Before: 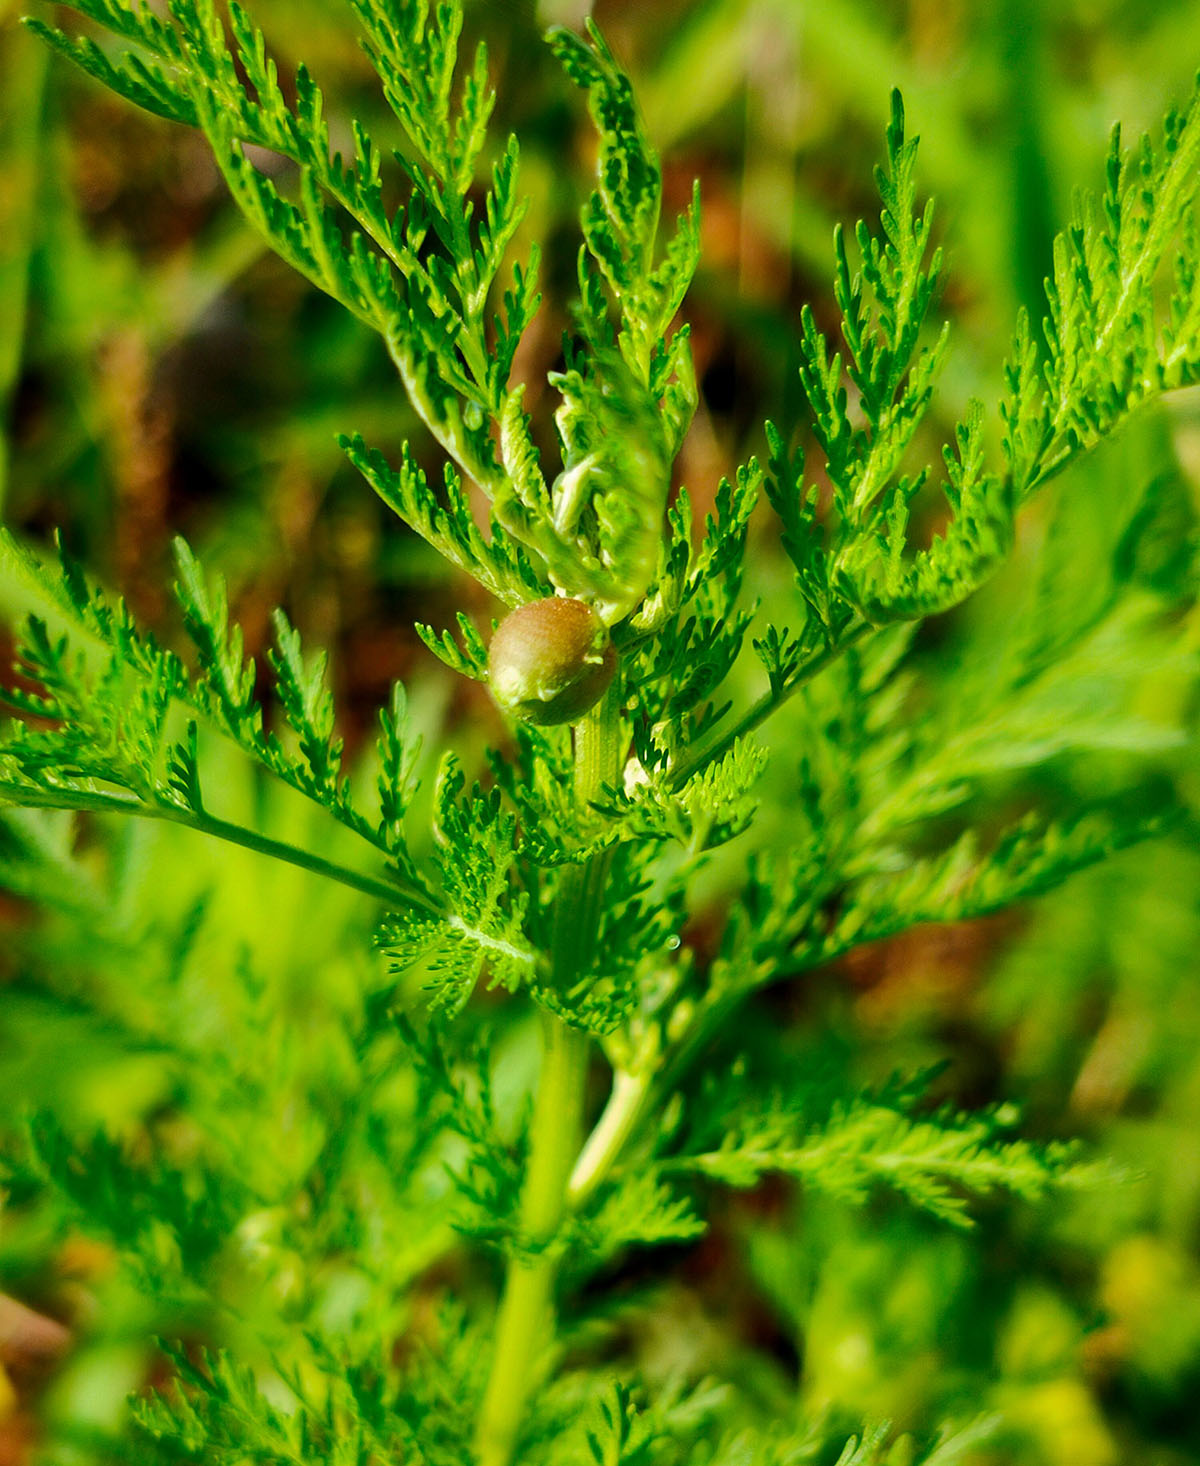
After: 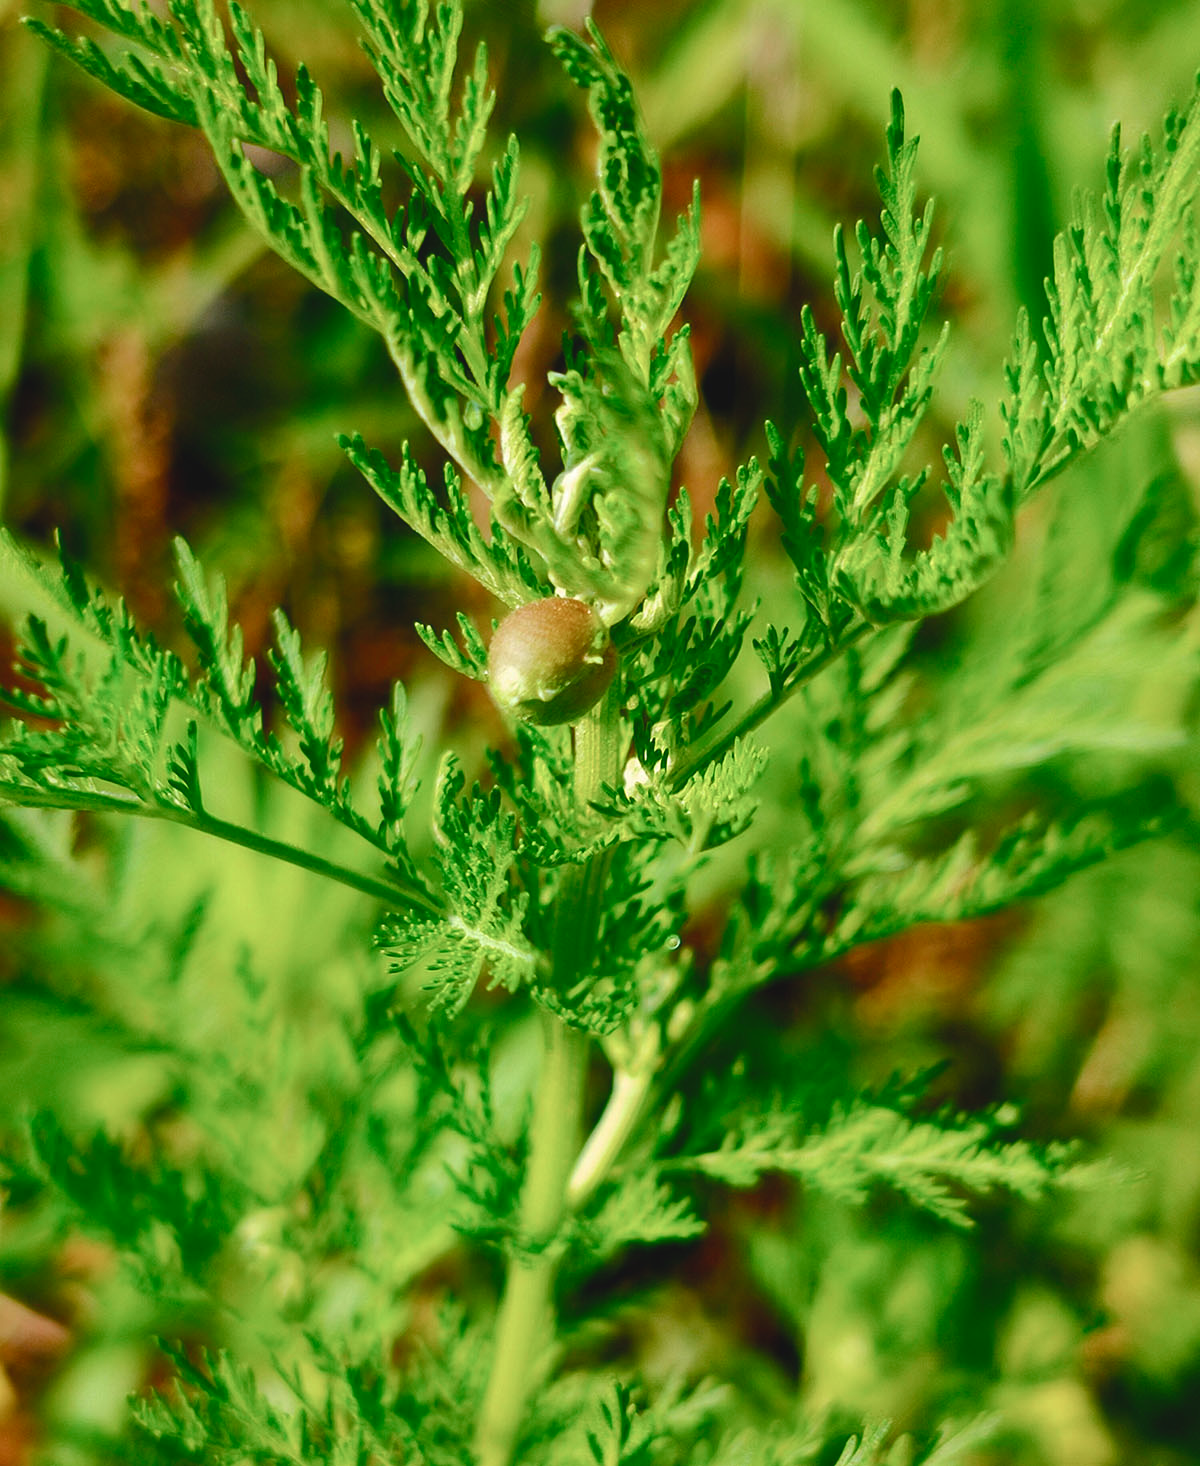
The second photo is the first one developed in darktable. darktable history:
color balance rgb: highlights gain › chroma 0.25%, highlights gain › hue 329.93°, global offset › luminance 0.695%, perceptual saturation grading › global saturation 0.22%, perceptual saturation grading › highlights -24.853%, perceptual saturation grading › shadows 29.39%, global vibrance 14.517%
